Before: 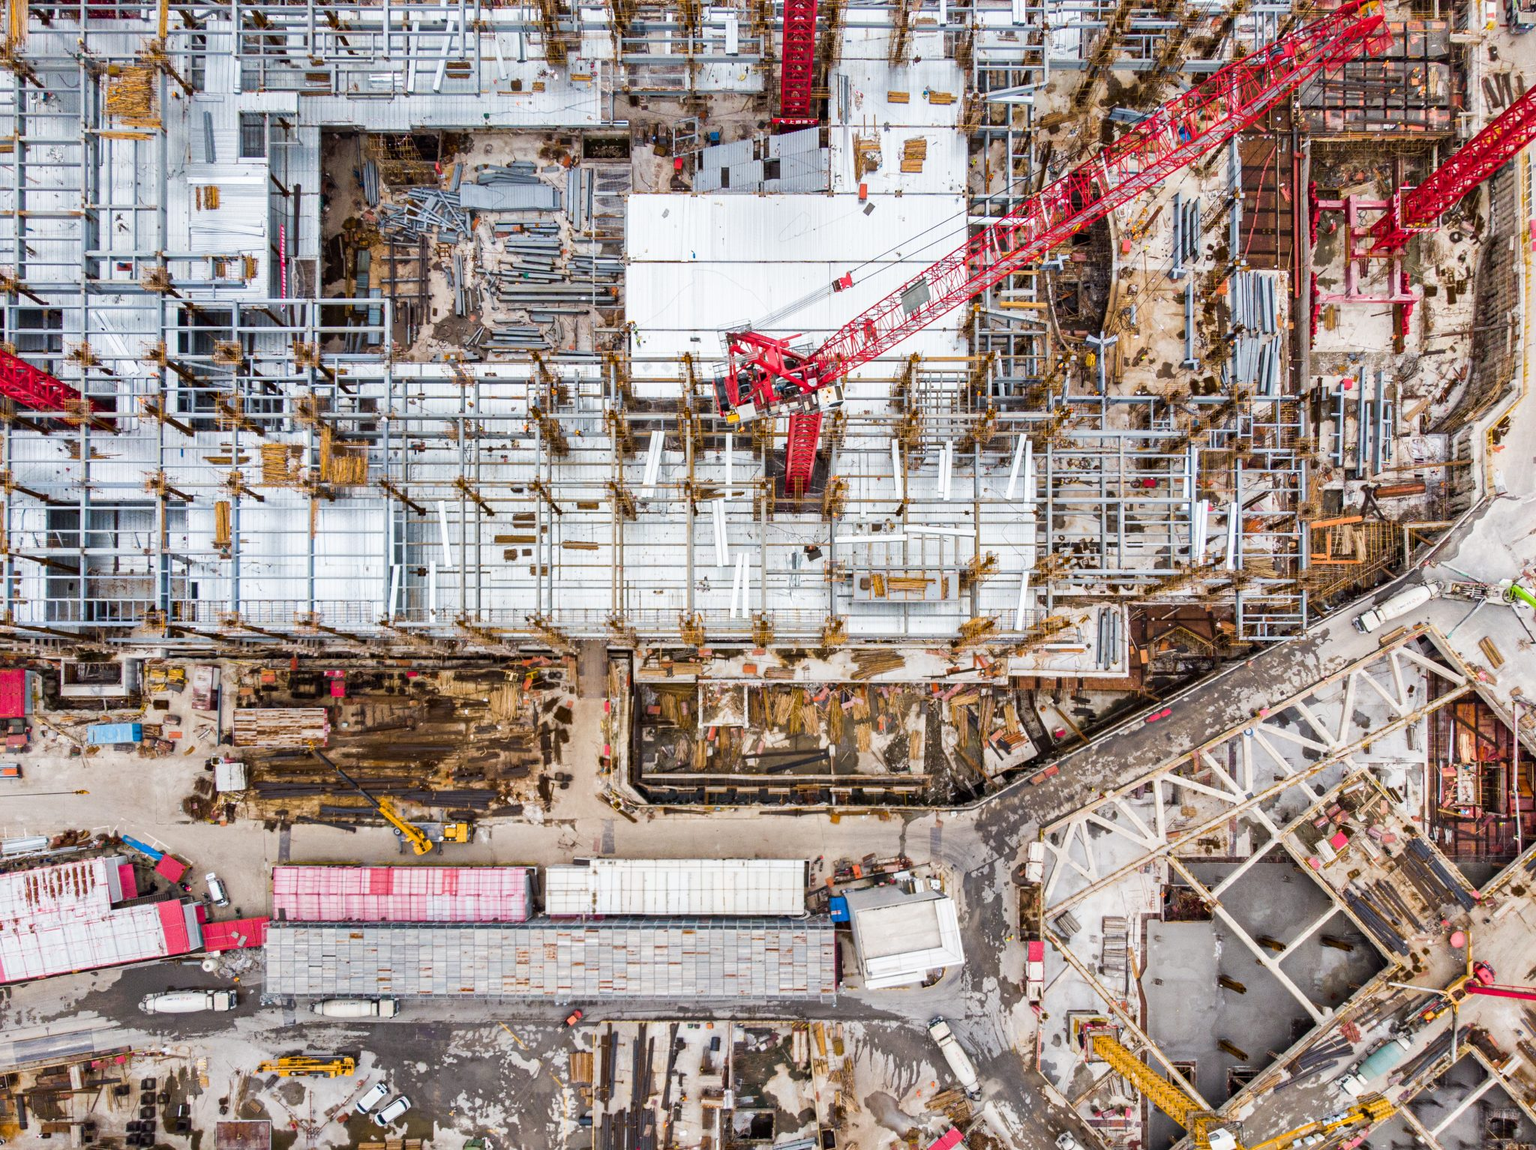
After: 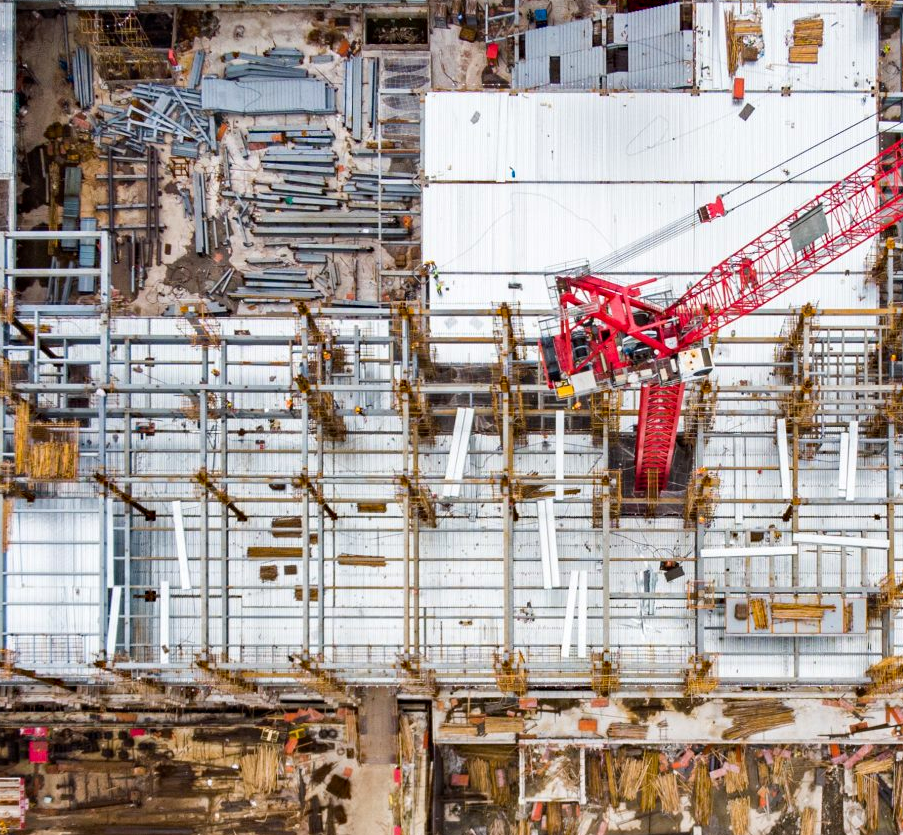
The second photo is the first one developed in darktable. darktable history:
crop: left 20.143%, top 10.912%, right 35.736%, bottom 34.643%
haze removal: compatibility mode true, adaptive false
